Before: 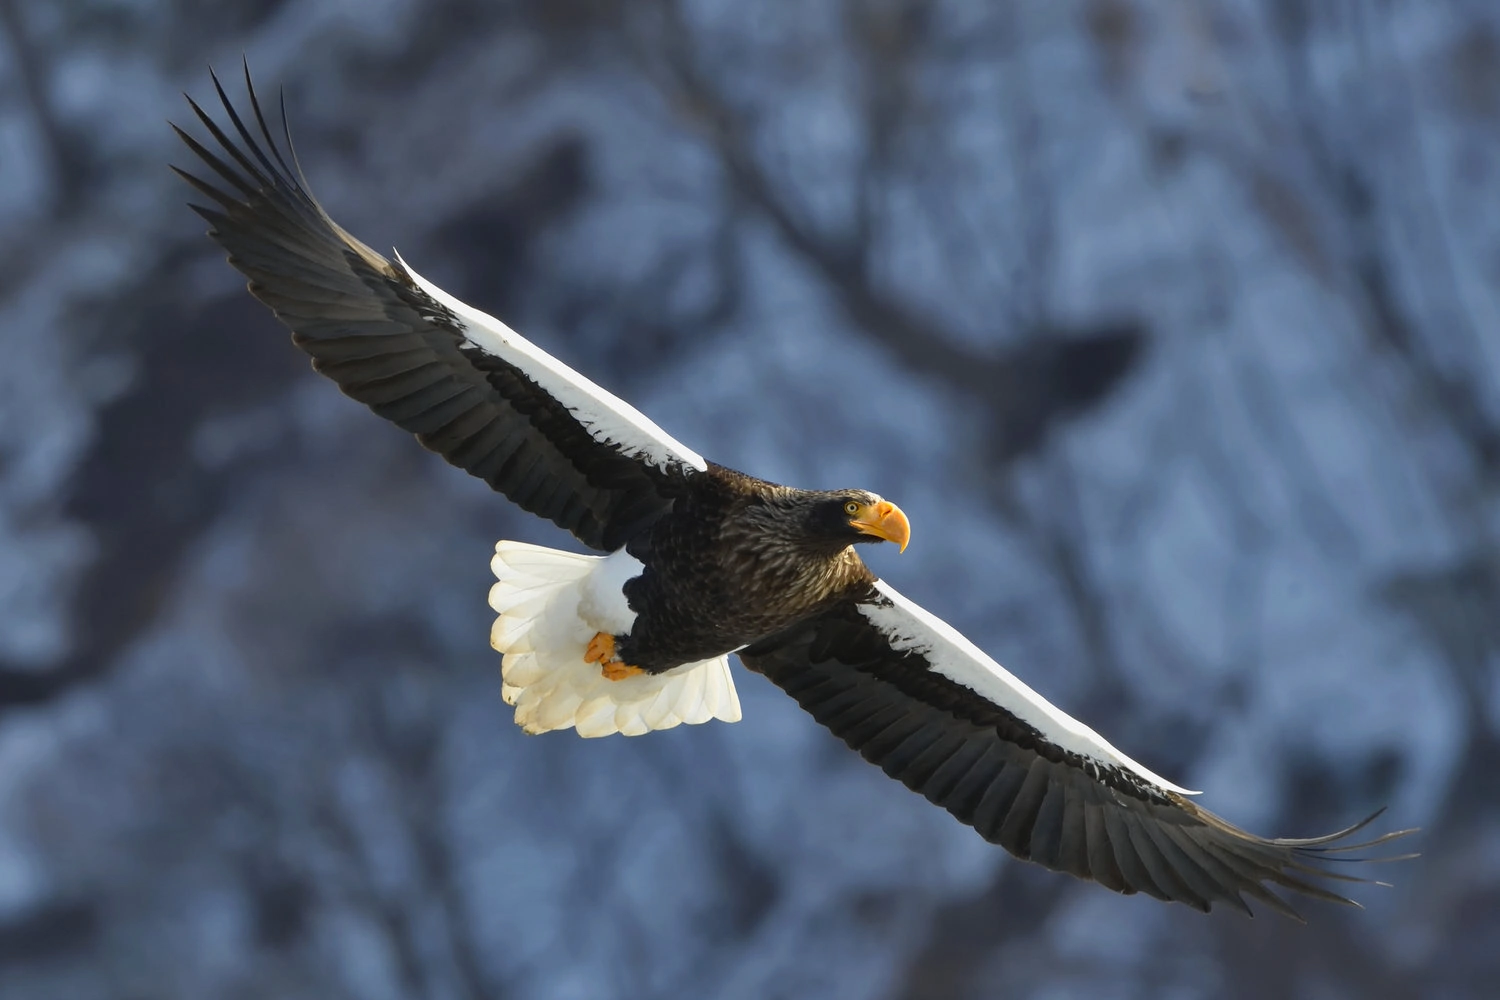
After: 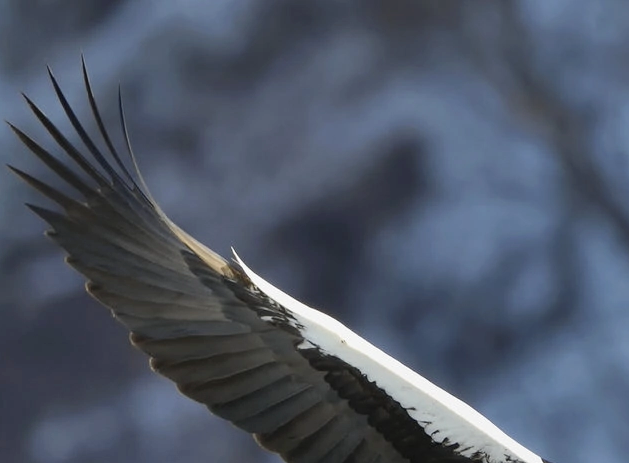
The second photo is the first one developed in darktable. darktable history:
crop and rotate: left 10.817%, top 0.062%, right 47.194%, bottom 53.626%
shadows and highlights: soften with gaussian
